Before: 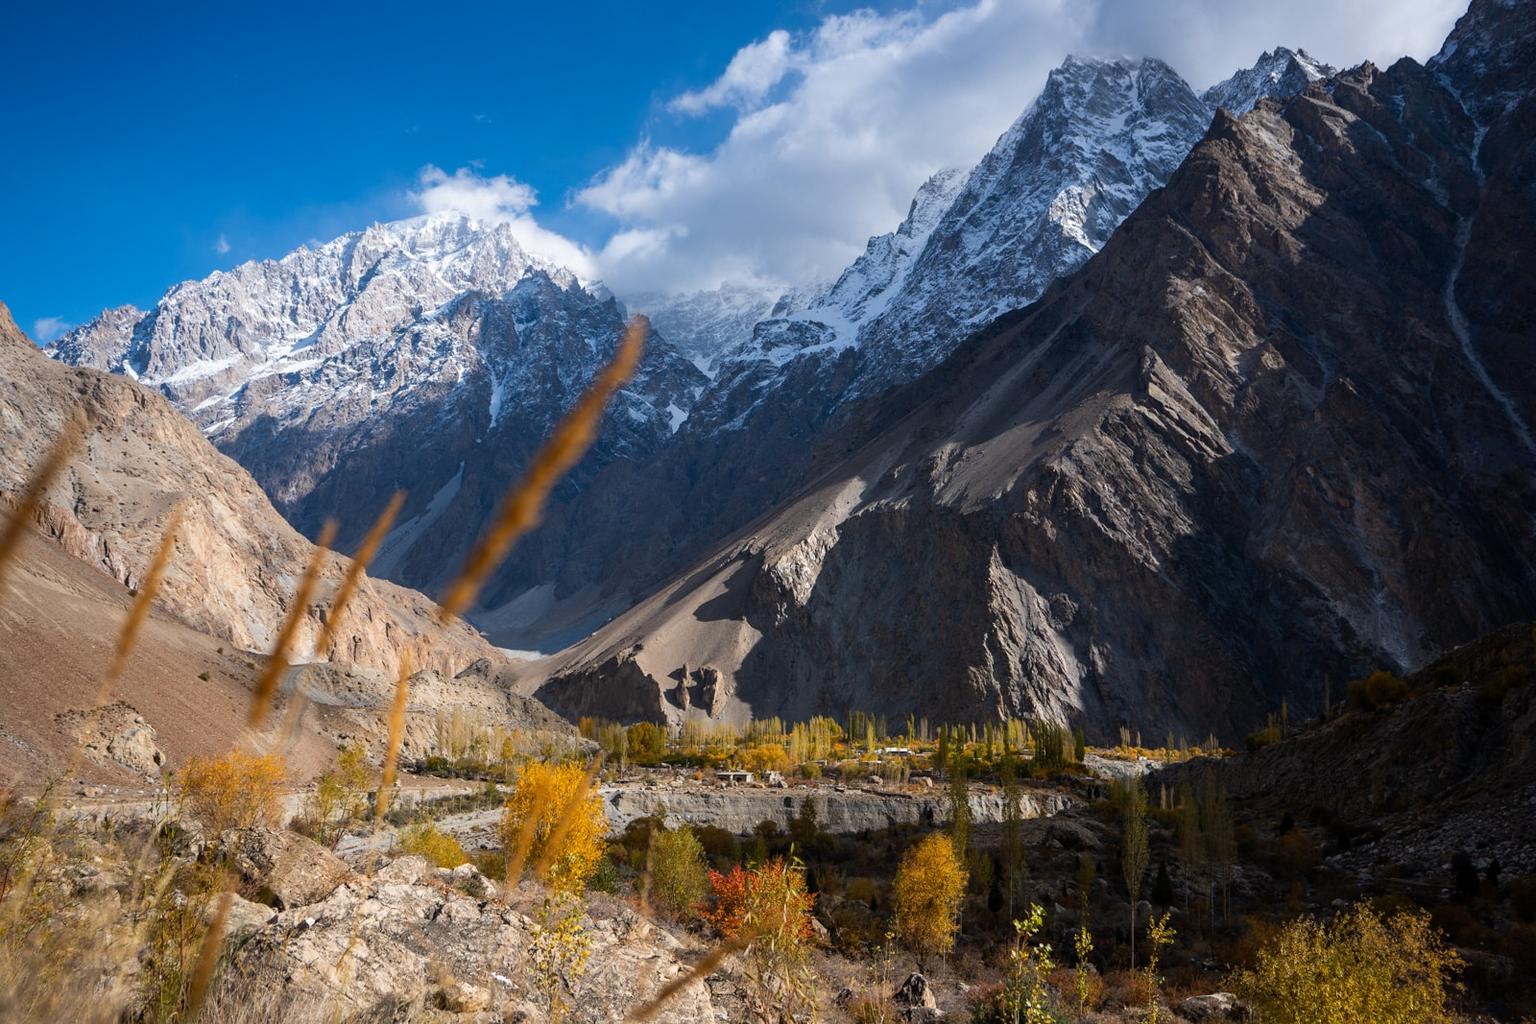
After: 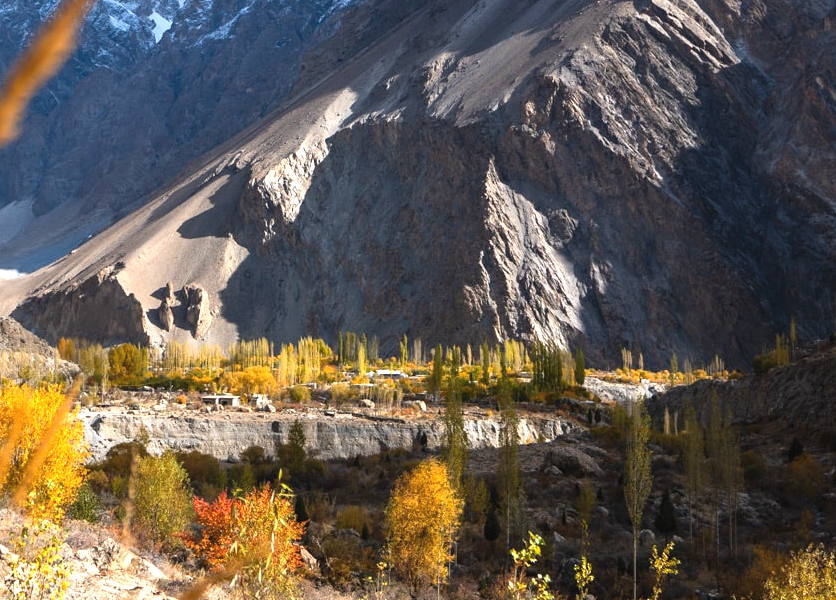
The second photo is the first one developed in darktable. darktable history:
crop: left 34.116%, top 38.336%, right 13.611%, bottom 5.39%
exposure: black level correction -0.002, exposure 1.109 EV, compensate exposure bias true, compensate highlight preservation false
